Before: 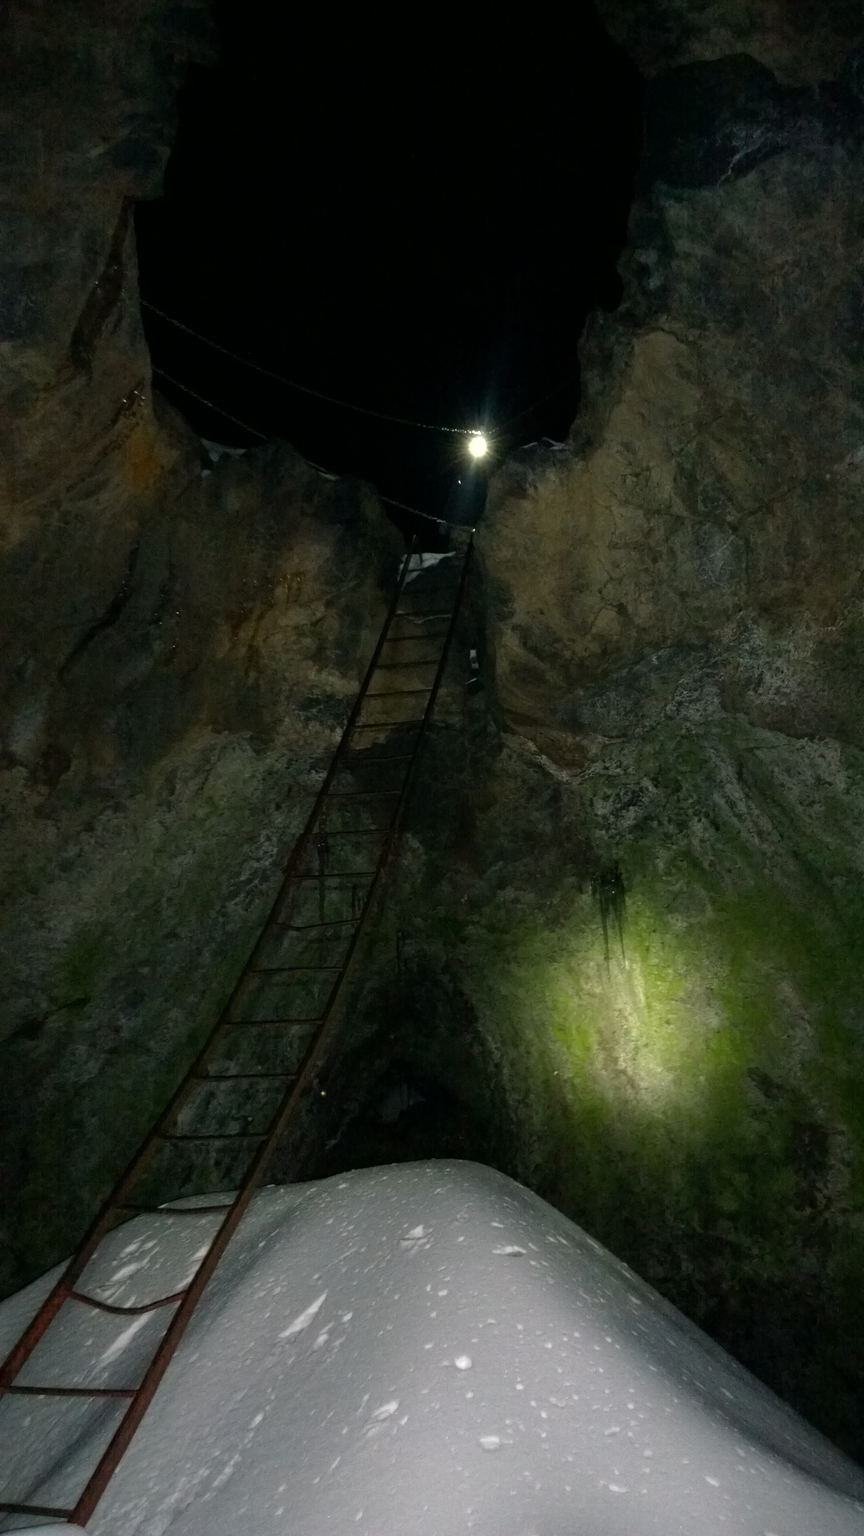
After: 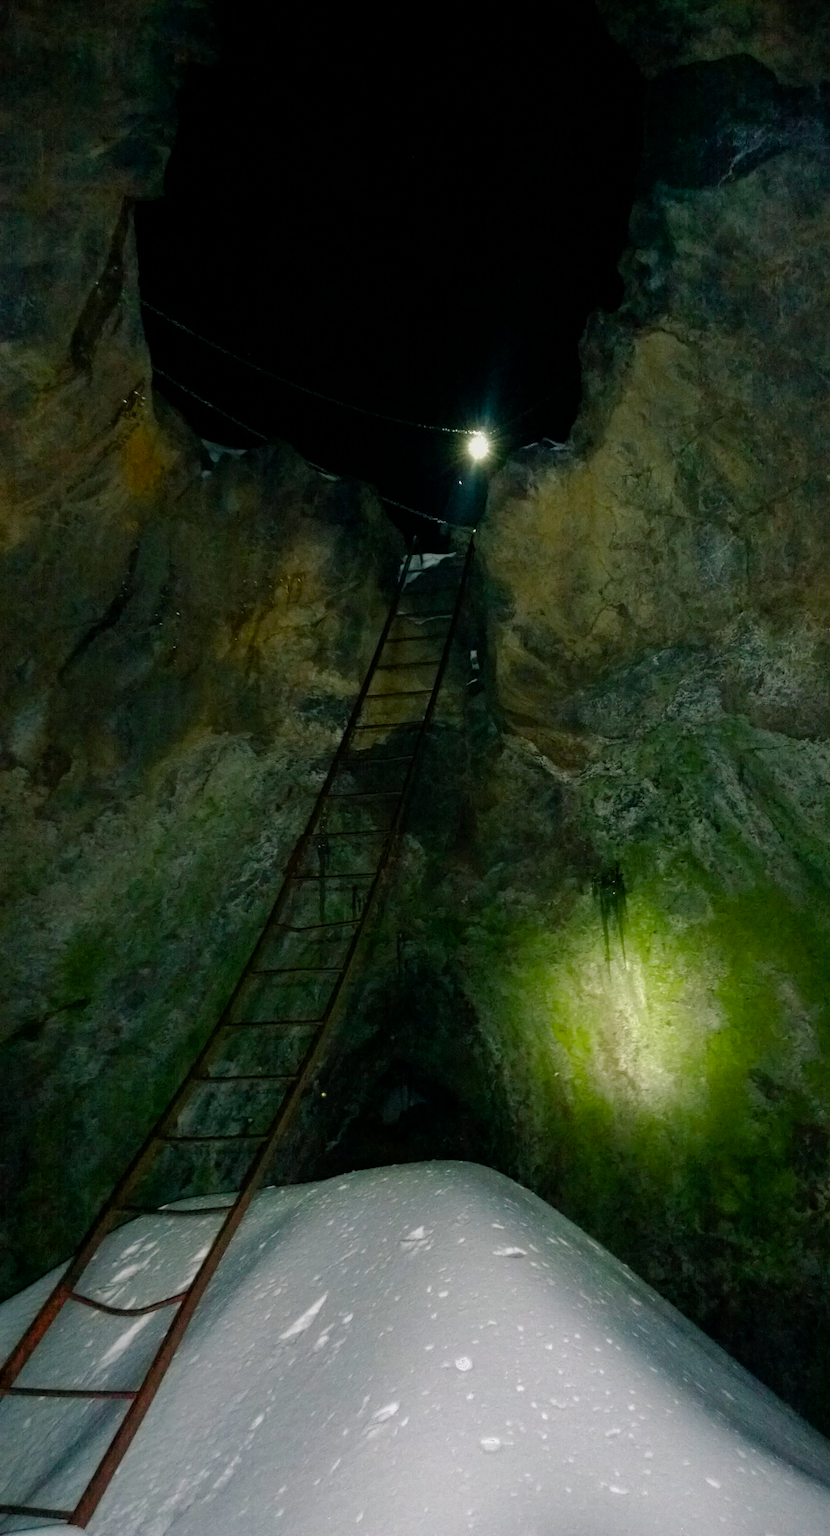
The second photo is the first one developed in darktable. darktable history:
filmic rgb: black relative exposure -15.13 EV, white relative exposure 3 EV, target black luminance 0%, hardness 9.2, latitude 98.25%, contrast 0.913, shadows ↔ highlights balance 0.388%
crop: right 3.996%, bottom 0.051%
color balance rgb: shadows lift › chroma 2.05%, shadows lift › hue 215.43°, perceptual saturation grading › global saturation 20%, perceptual saturation grading › highlights -50.151%, perceptual saturation grading › shadows 30.467%, perceptual brilliance grading › global brilliance 18.087%, global vibrance 20.709%
